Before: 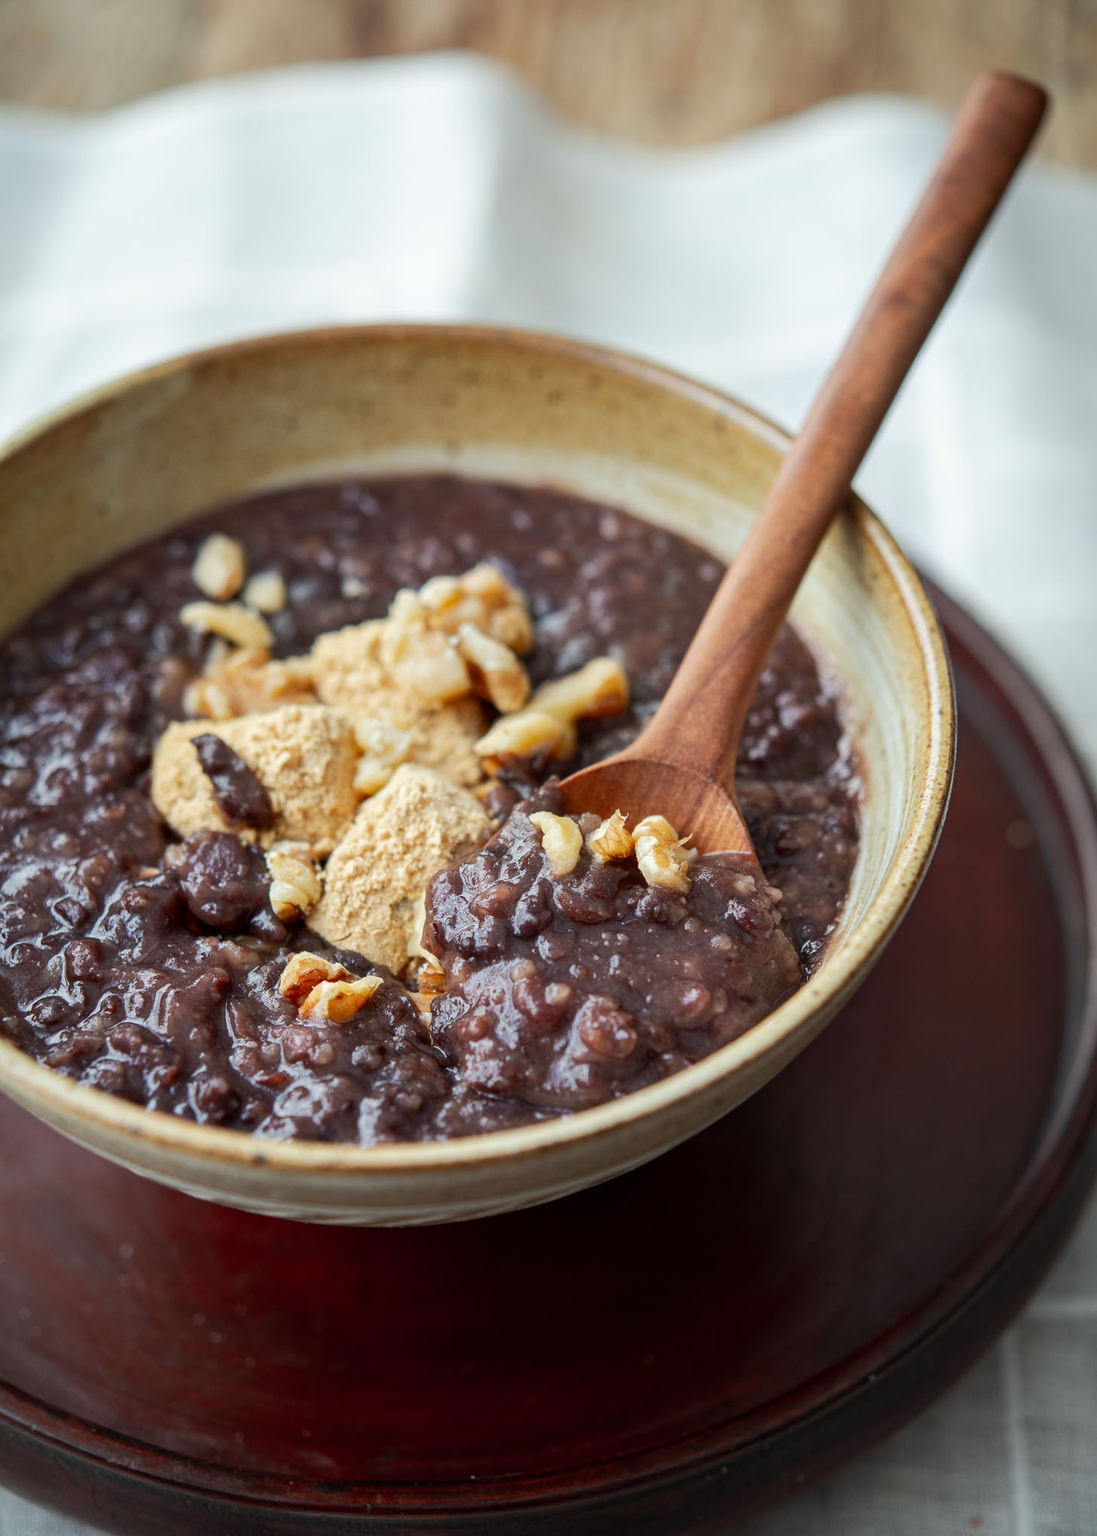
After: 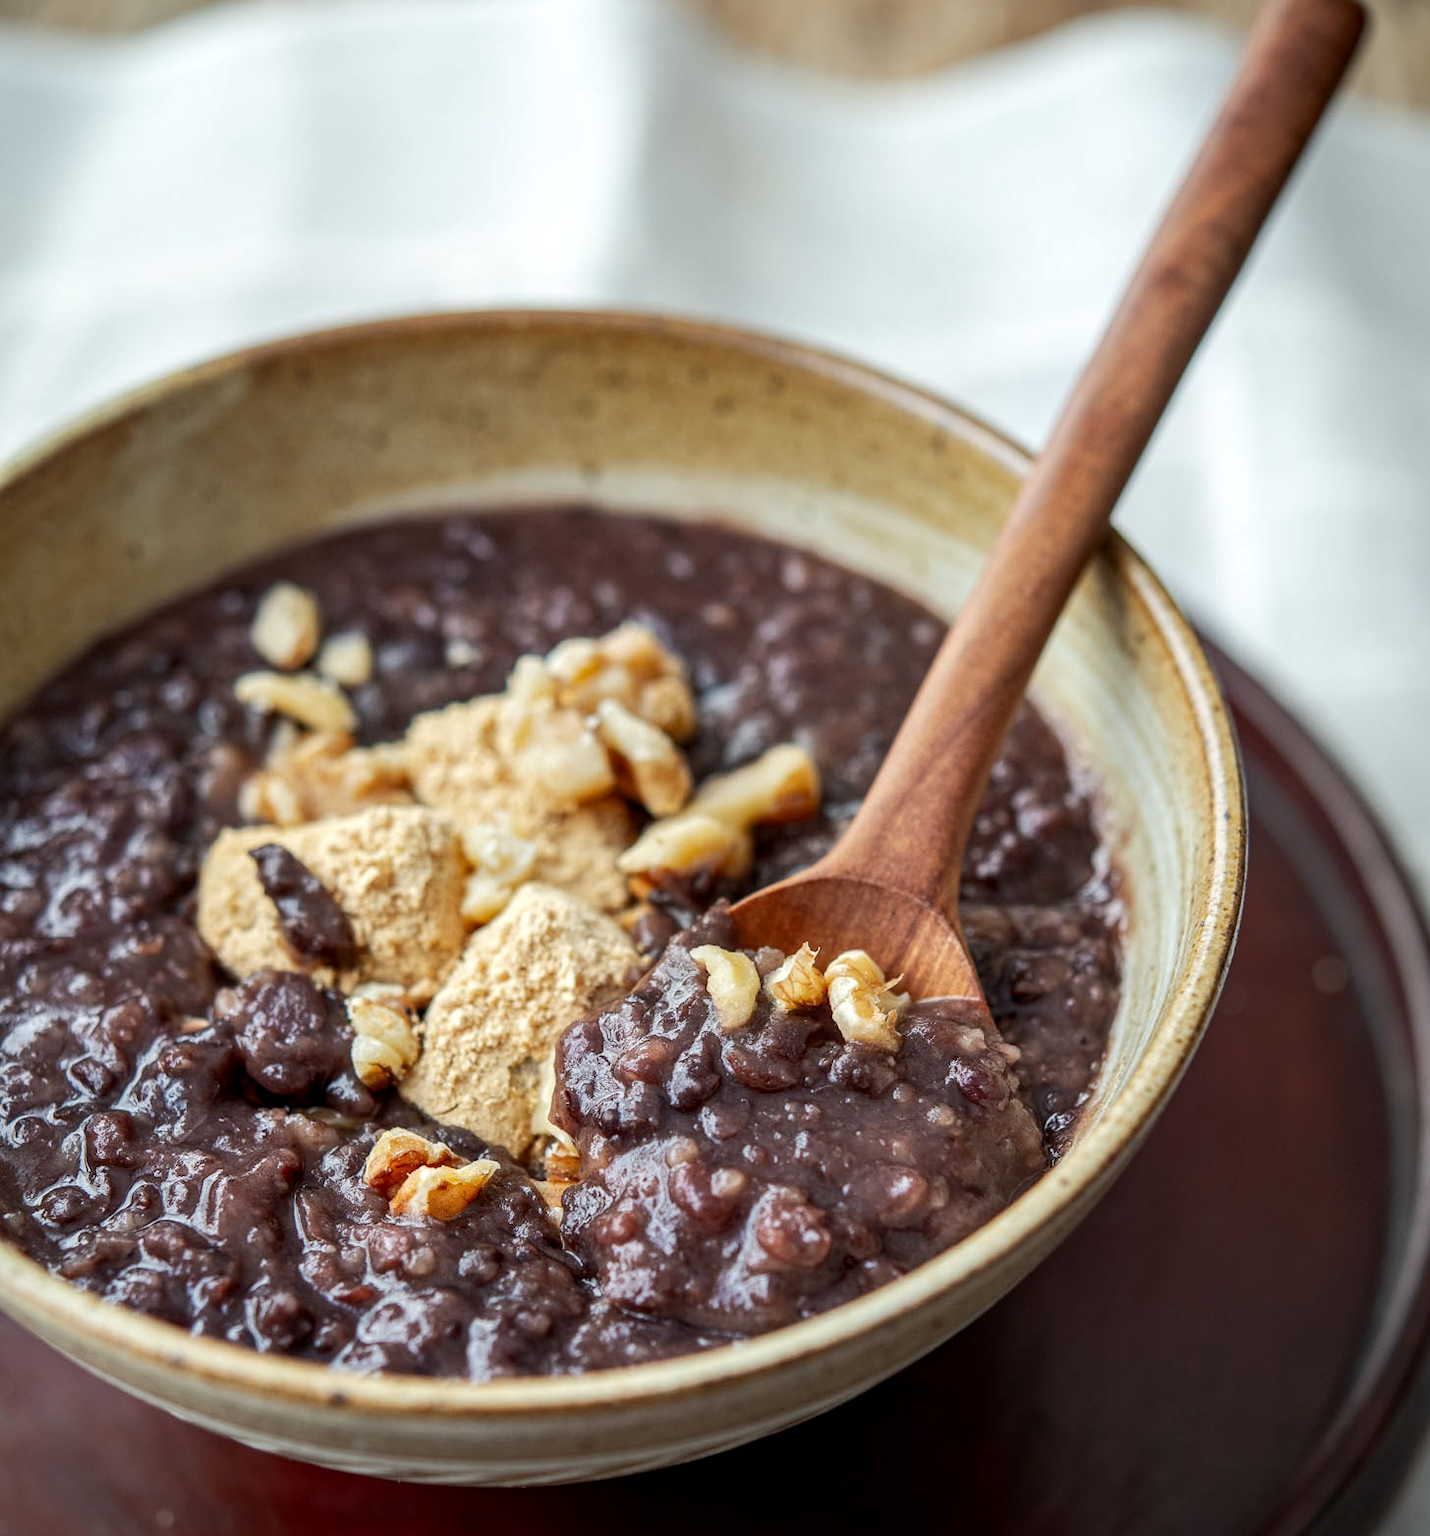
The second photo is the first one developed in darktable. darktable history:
crop: top 5.667%, bottom 17.637%
local contrast: detail 130%
